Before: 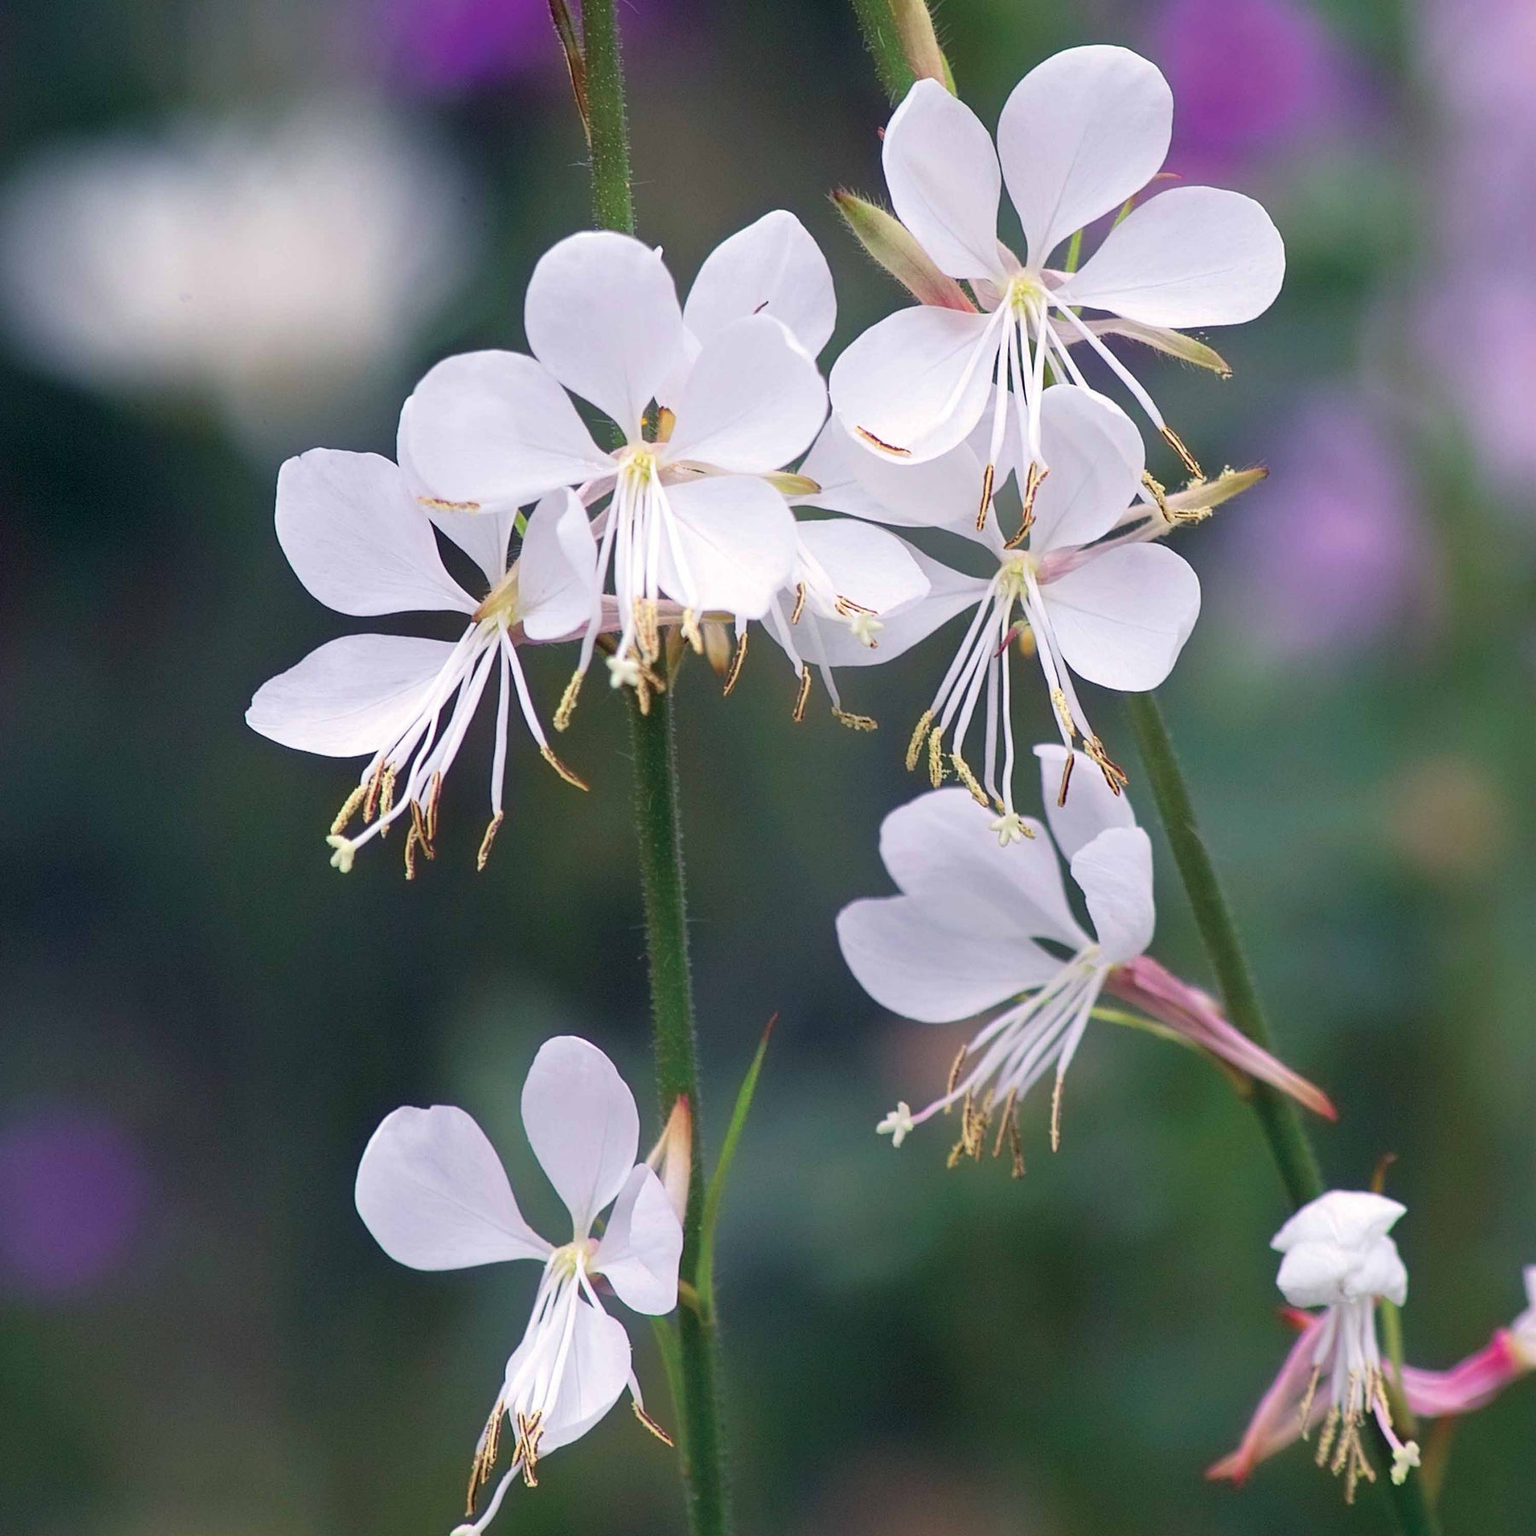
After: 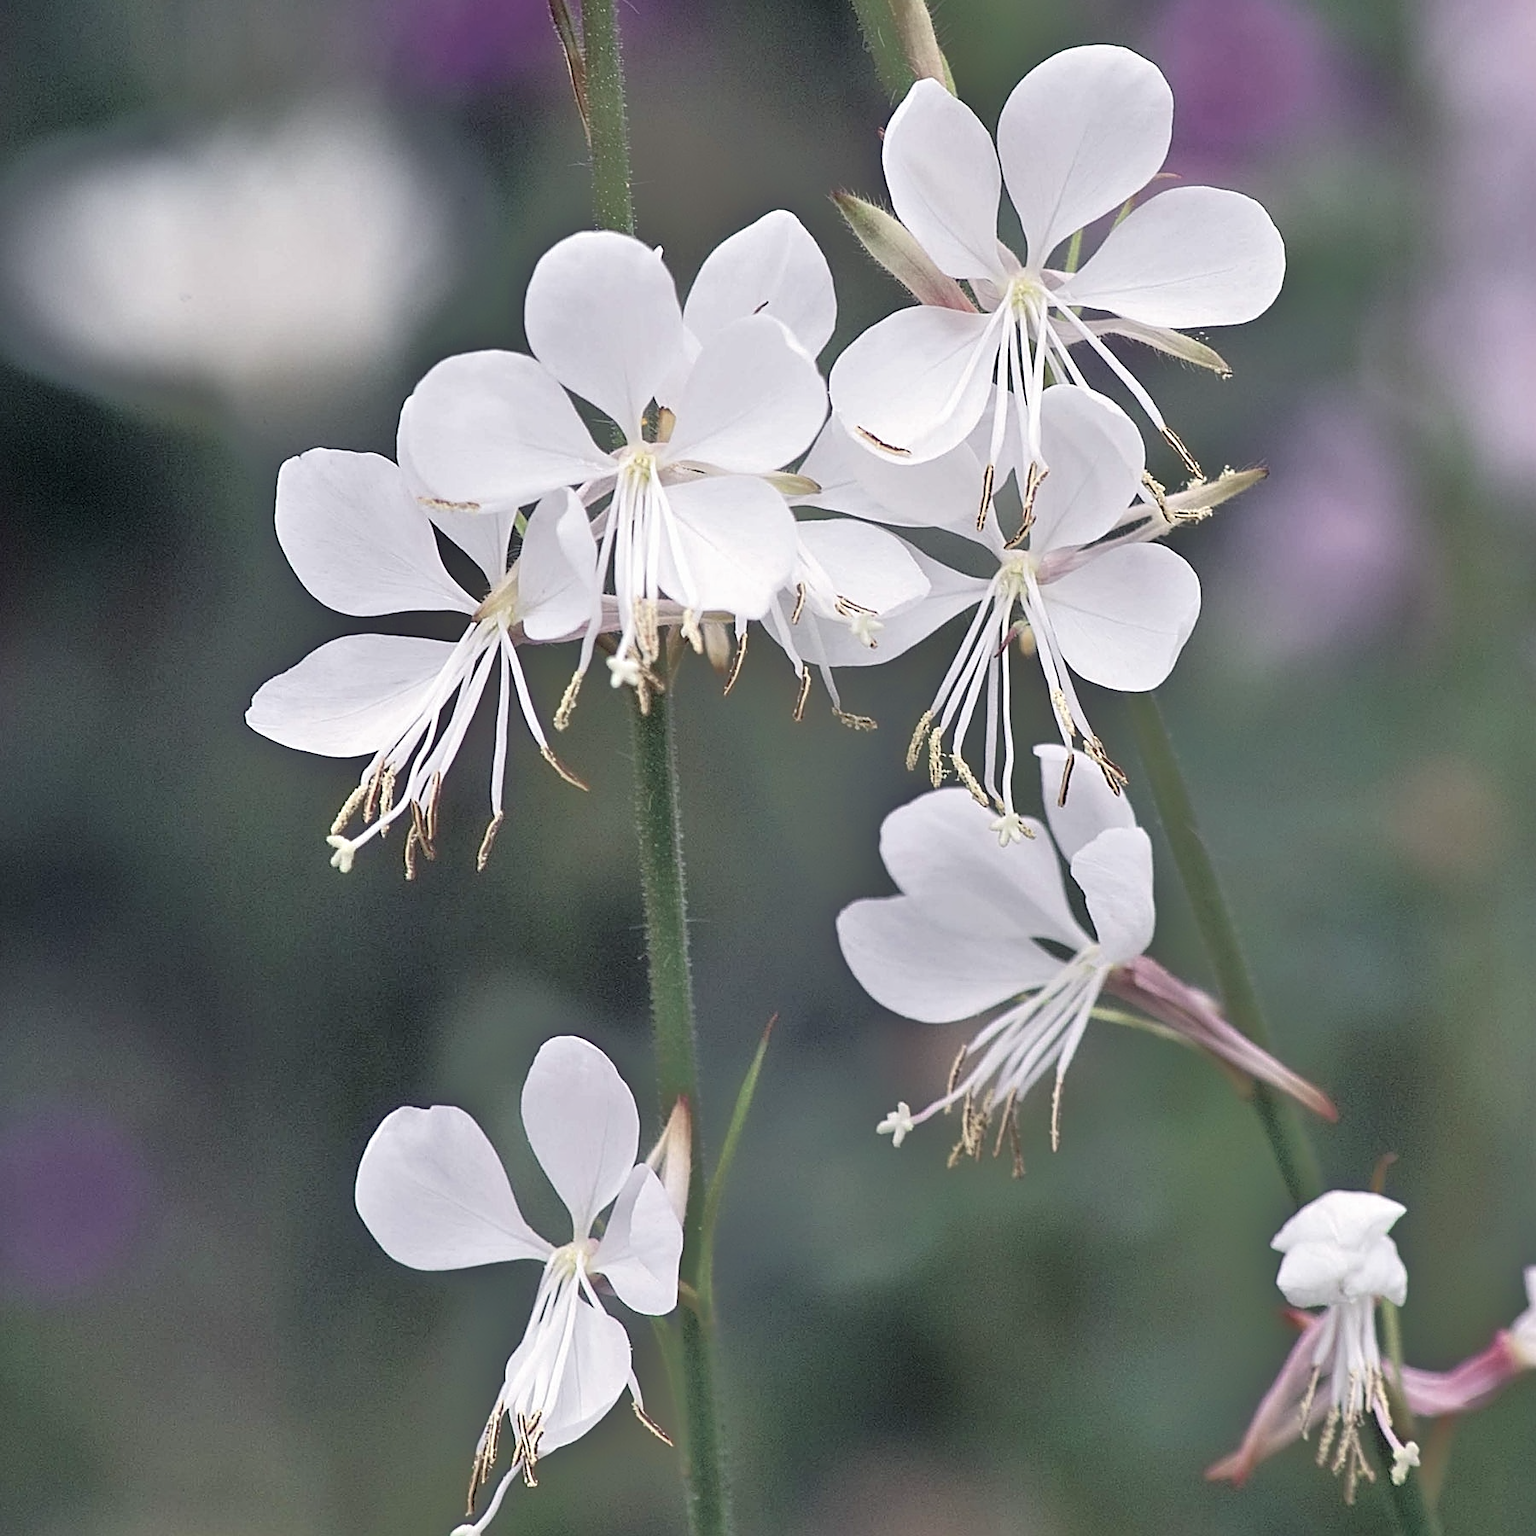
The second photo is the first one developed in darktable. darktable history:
tone equalizer: -8 EV -0.528 EV, -7 EV -0.319 EV, -6 EV -0.083 EV, -5 EV 0.413 EV, -4 EV 0.985 EV, -3 EV 0.791 EV, -2 EV -0.01 EV, -1 EV 0.14 EV, +0 EV -0.012 EV, smoothing 1
color correction: saturation 0.5
sharpen: on, module defaults
